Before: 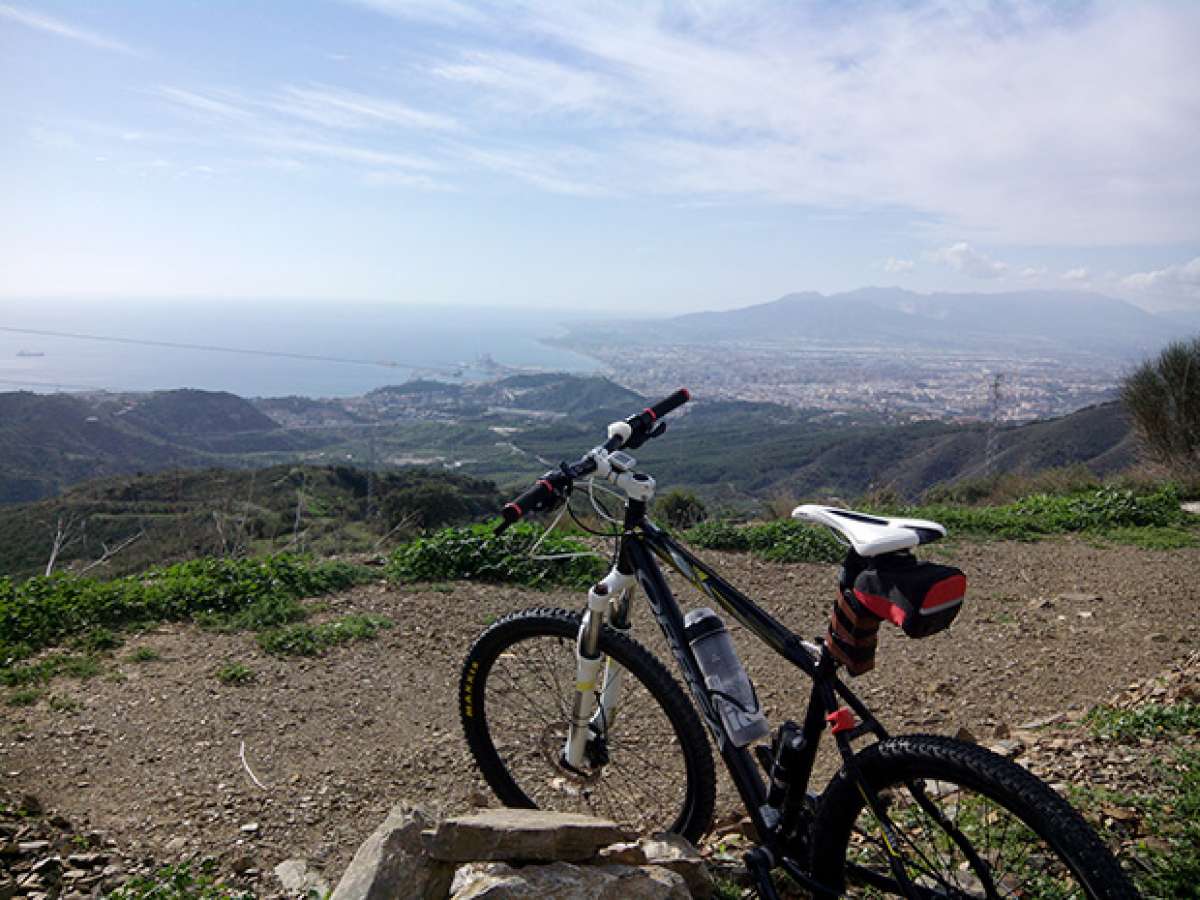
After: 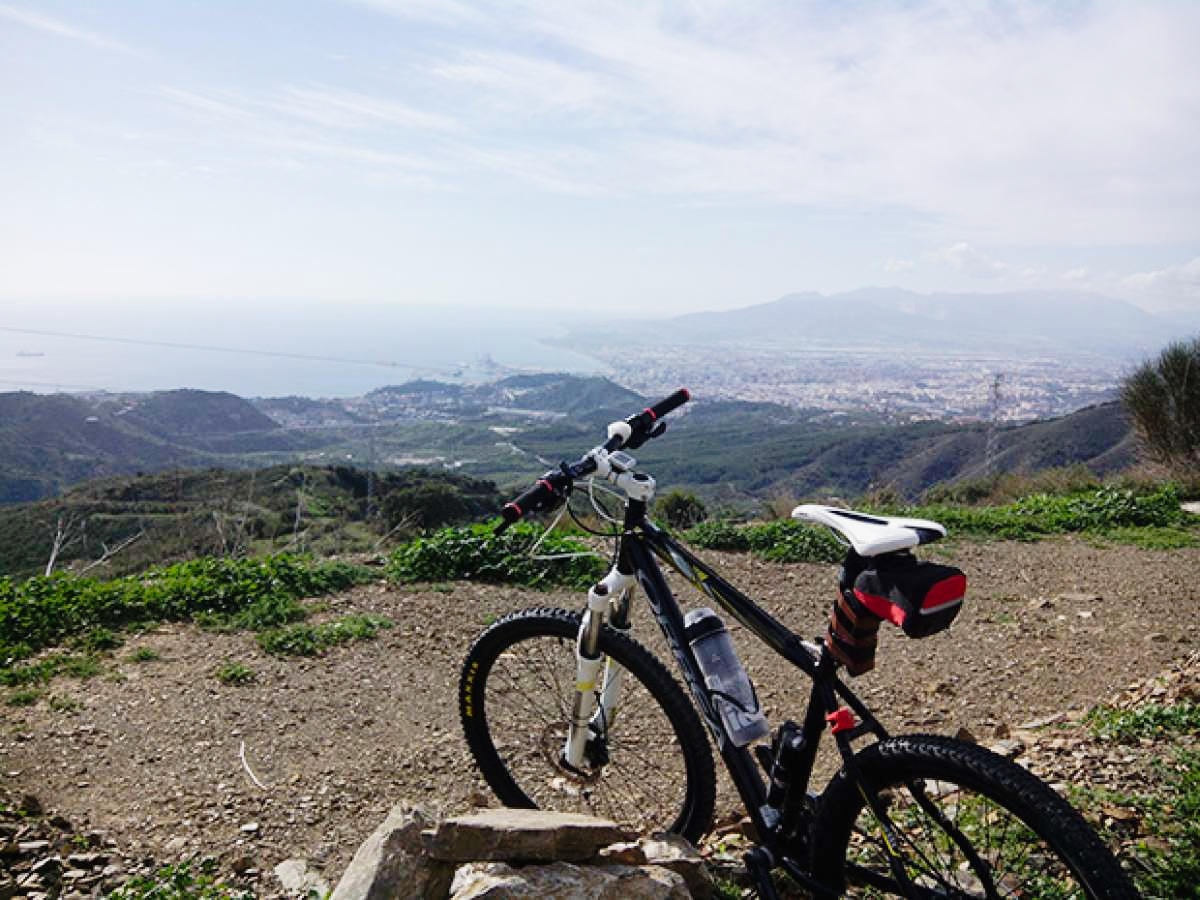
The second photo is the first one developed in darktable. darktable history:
tone curve: curves: ch0 [(0, 0.012) (0.144, 0.137) (0.326, 0.386) (0.489, 0.573) (0.656, 0.763) (0.849, 0.902) (1, 0.974)]; ch1 [(0, 0) (0.366, 0.367) (0.475, 0.453) (0.494, 0.493) (0.504, 0.497) (0.544, 0.579) (0.562, 0.619) (0.622, 0.694) (1, 1)]; ch2 [(0, 0) (0.333, 0.346) (0.375, 0.375) (0.424, 0.43) (0.476, 0.492) (0.502, 0.503) (0.533, 0.541) (0.572, 0.615) (0.605, 0.656) (0.641, 0.709) (1, 1)], preserve colors none
